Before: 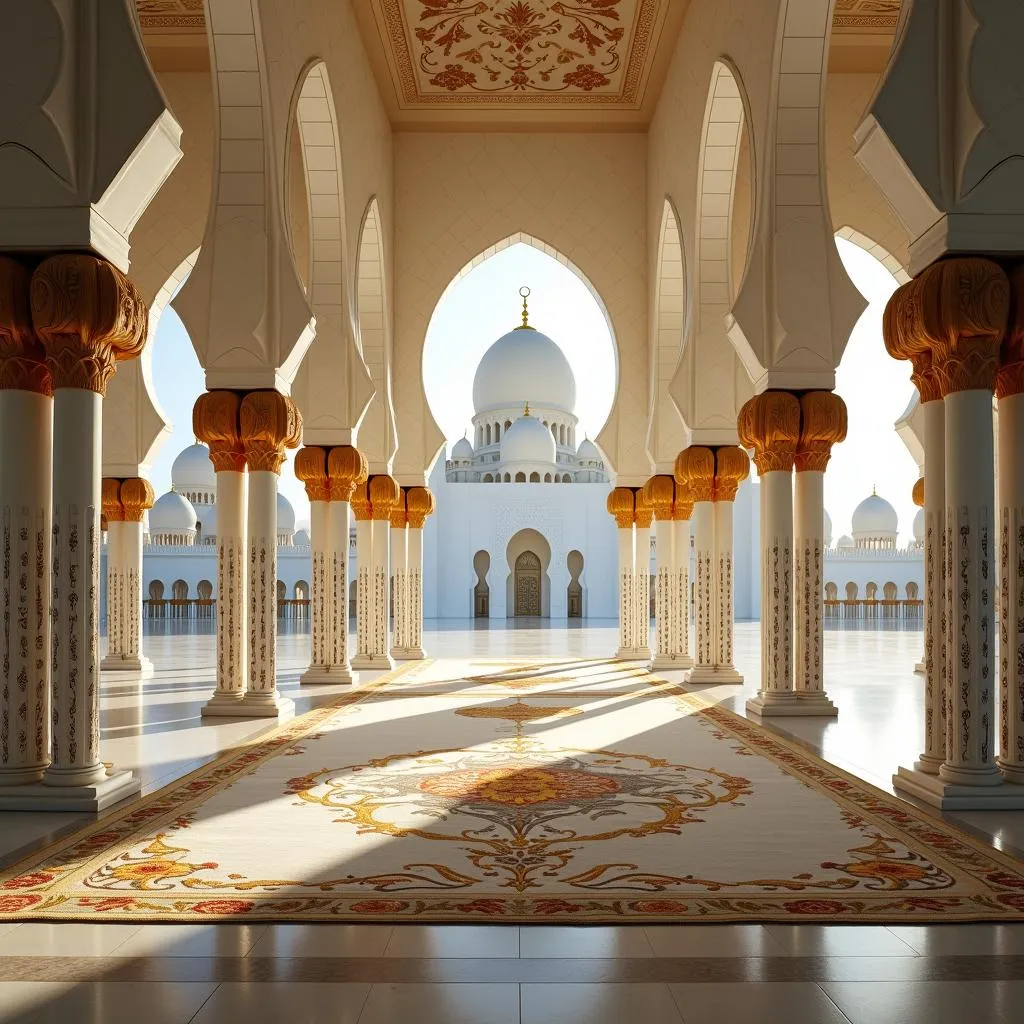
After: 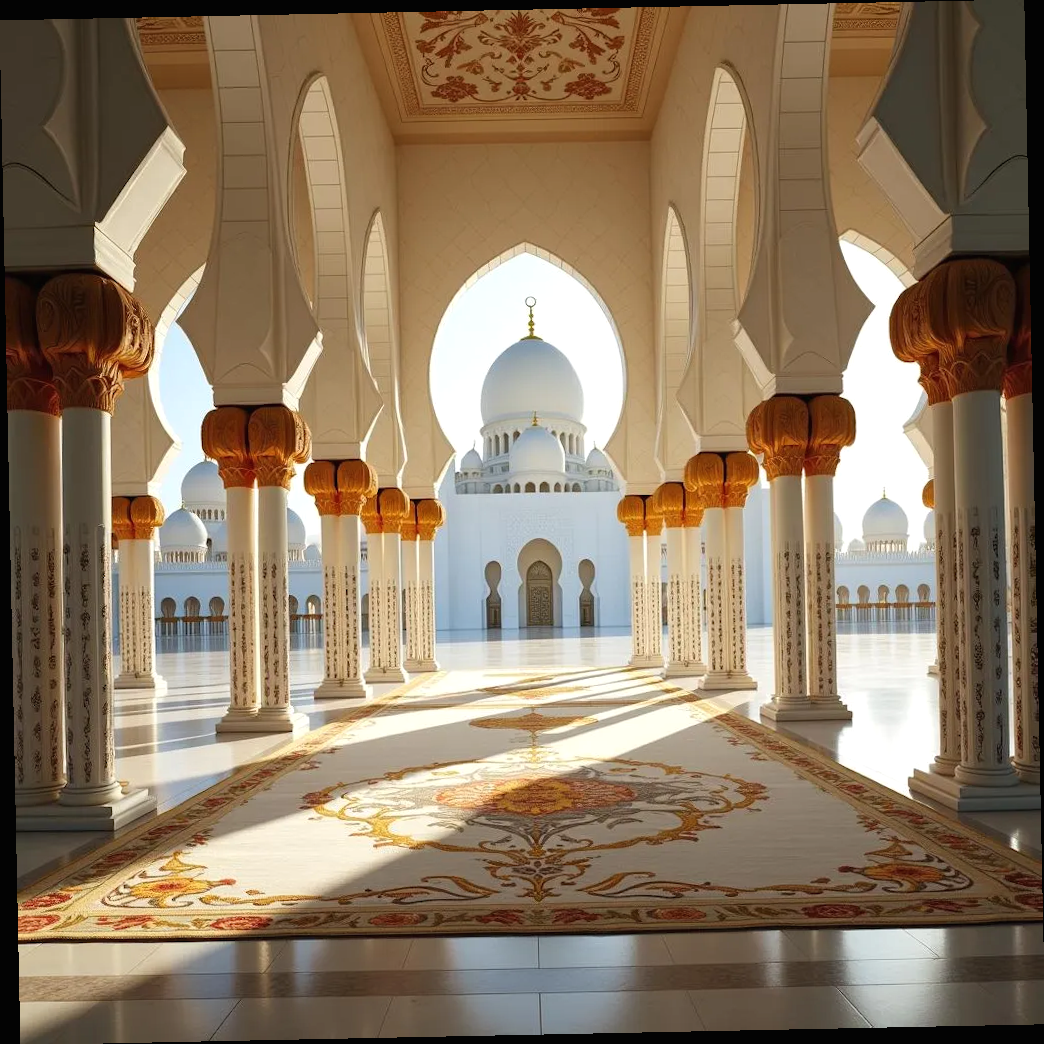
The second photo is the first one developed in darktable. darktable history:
exposure: black level correction -0.001, exposure 0.08 EV, compensate highlight preservation false
rotate and perspective: rotation -1.17°, automatic cropping off
